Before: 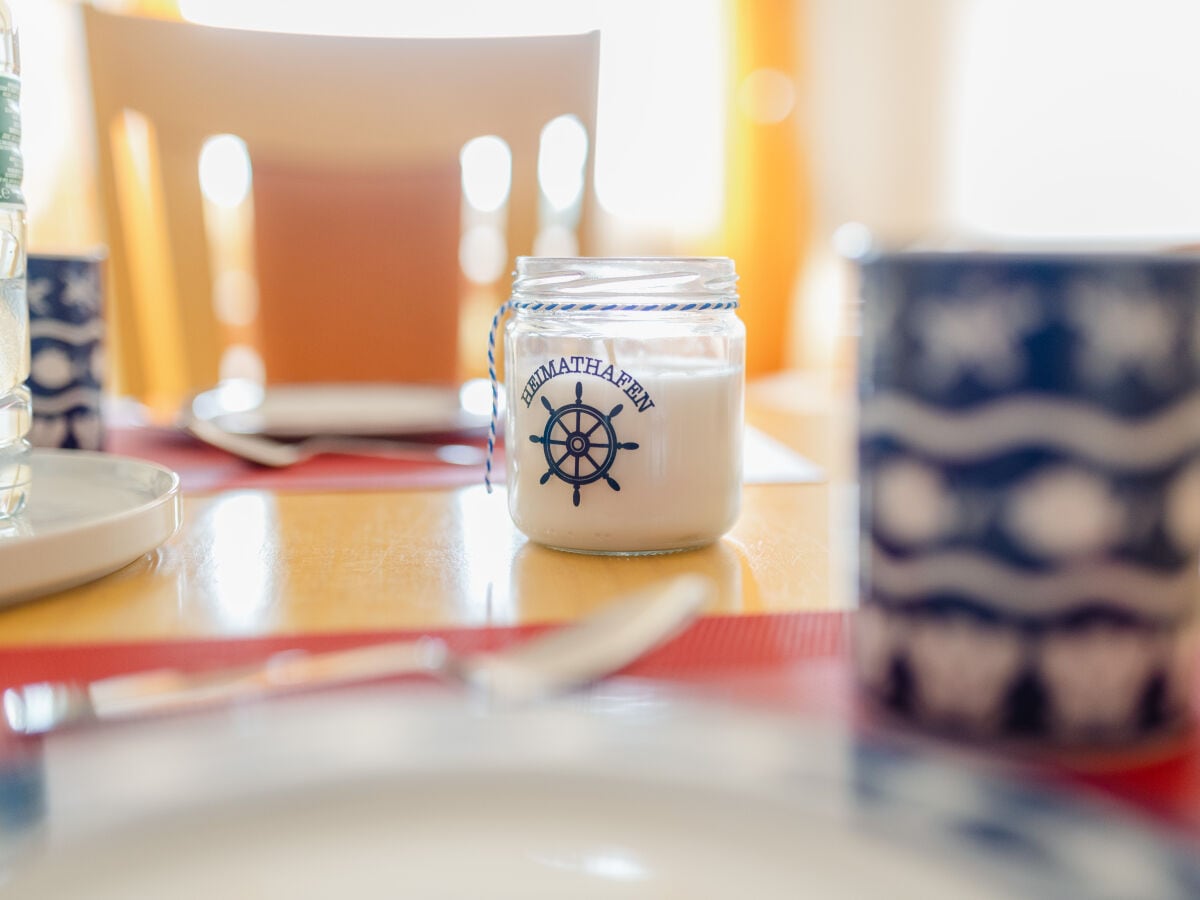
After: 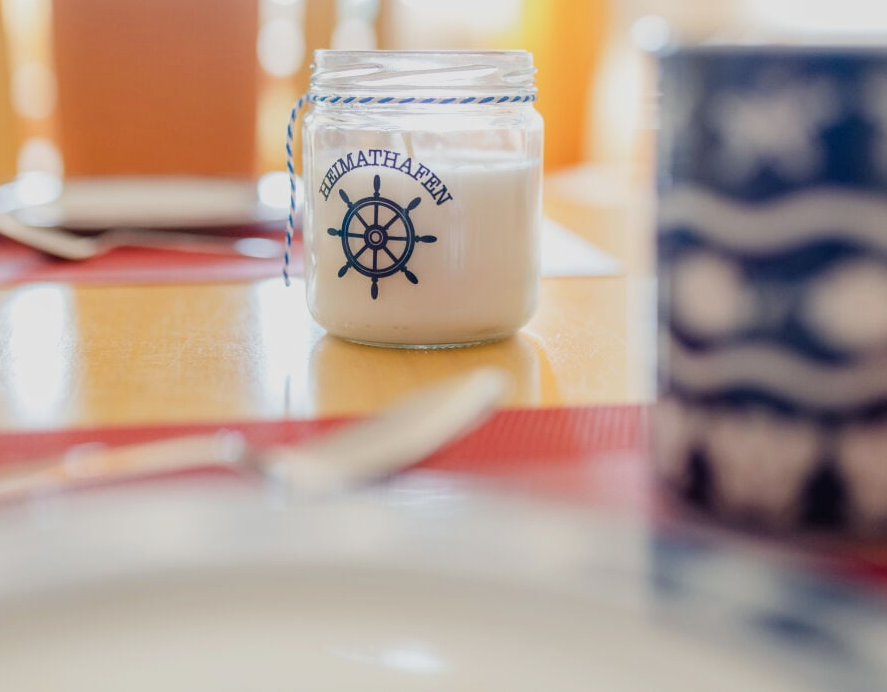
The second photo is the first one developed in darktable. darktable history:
crop: left 16.856%, top 23.029%, right 9.144%
filmic rgb: black relative exposure -14.23 EV, white relative exposure 3.36 EV, hardness 7.92, contrast 0.984
